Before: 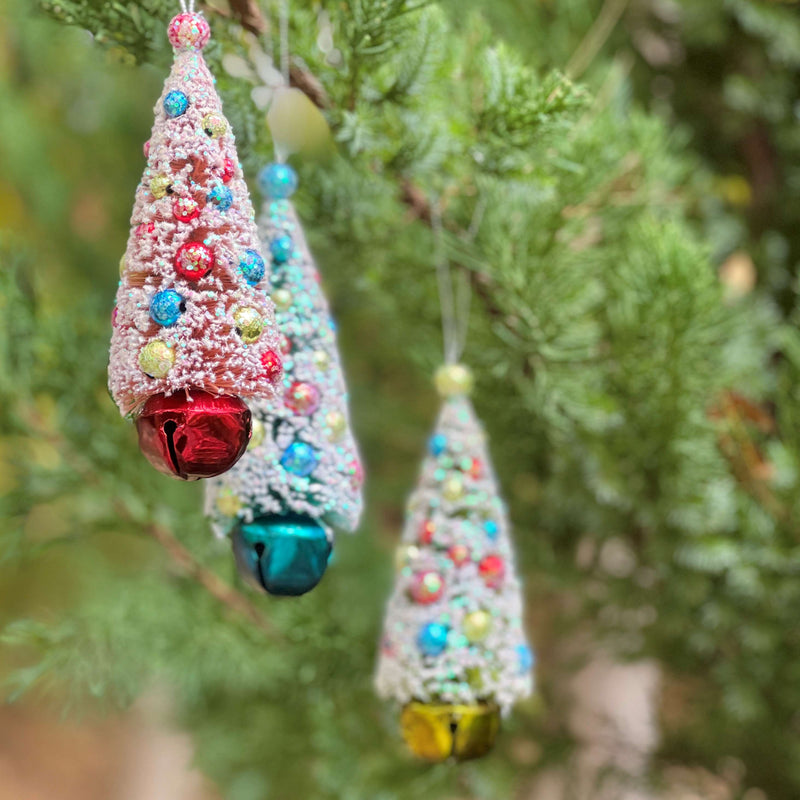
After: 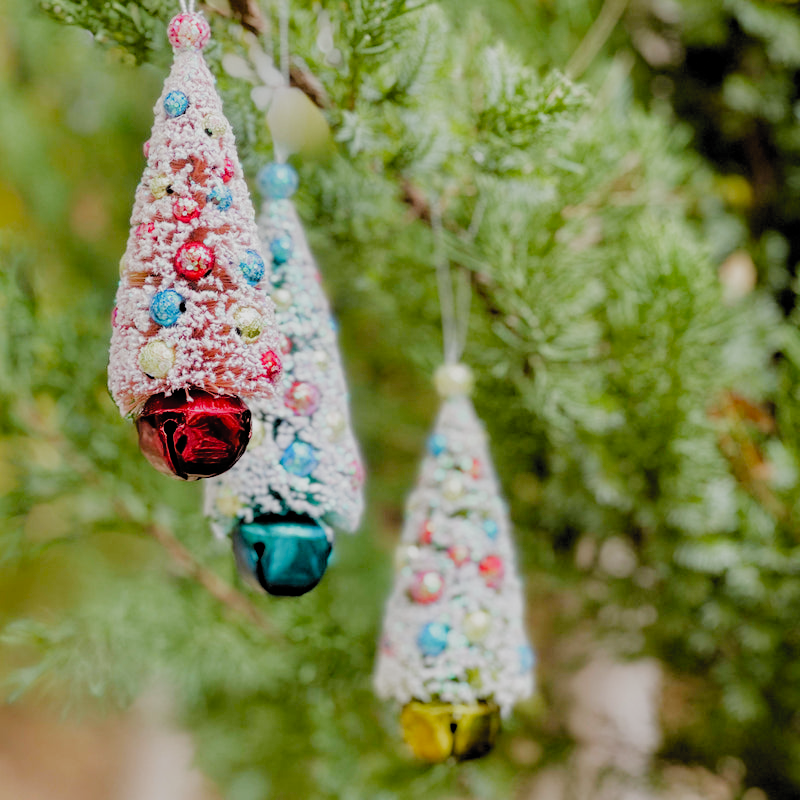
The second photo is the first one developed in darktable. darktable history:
filmic rgb: black relative exposure -3.36 EV, white relative exposure 3.46 EV, hardness 2.36, contrast 1.102, preserve chrominance no, color science v5 (2021), contrast in shadows safe, contrast in highlights safe
shadows and highlights: shadows -20.52, white point adjustment -2.09, highlights -35.02, shadows color adjustment 99.17%, highlights color adjustment 0.648%
tone equalizer: -8 EV -0.388 EV, -7 EV -0.355 EV, -6 EV -0.364 EV, -5 EV -0.226 EV, -3 EV 0.25 EV, -2 EV 0.308 EV, -1 EV 0.381 EV, +0 EV 0.394 EV, mask exposure compensation -0.492 EV
